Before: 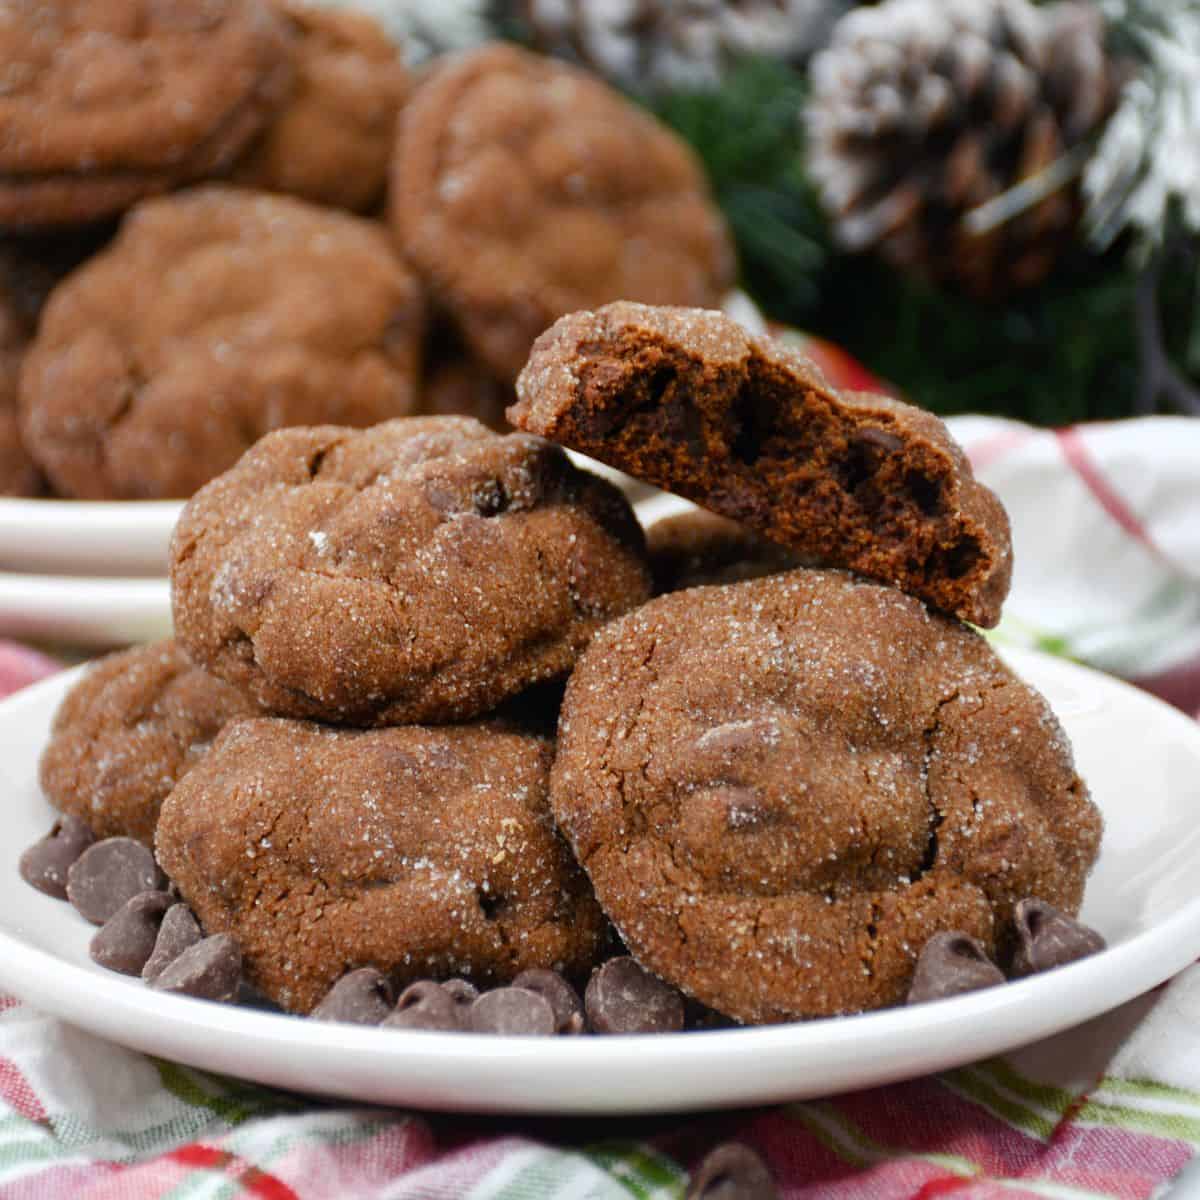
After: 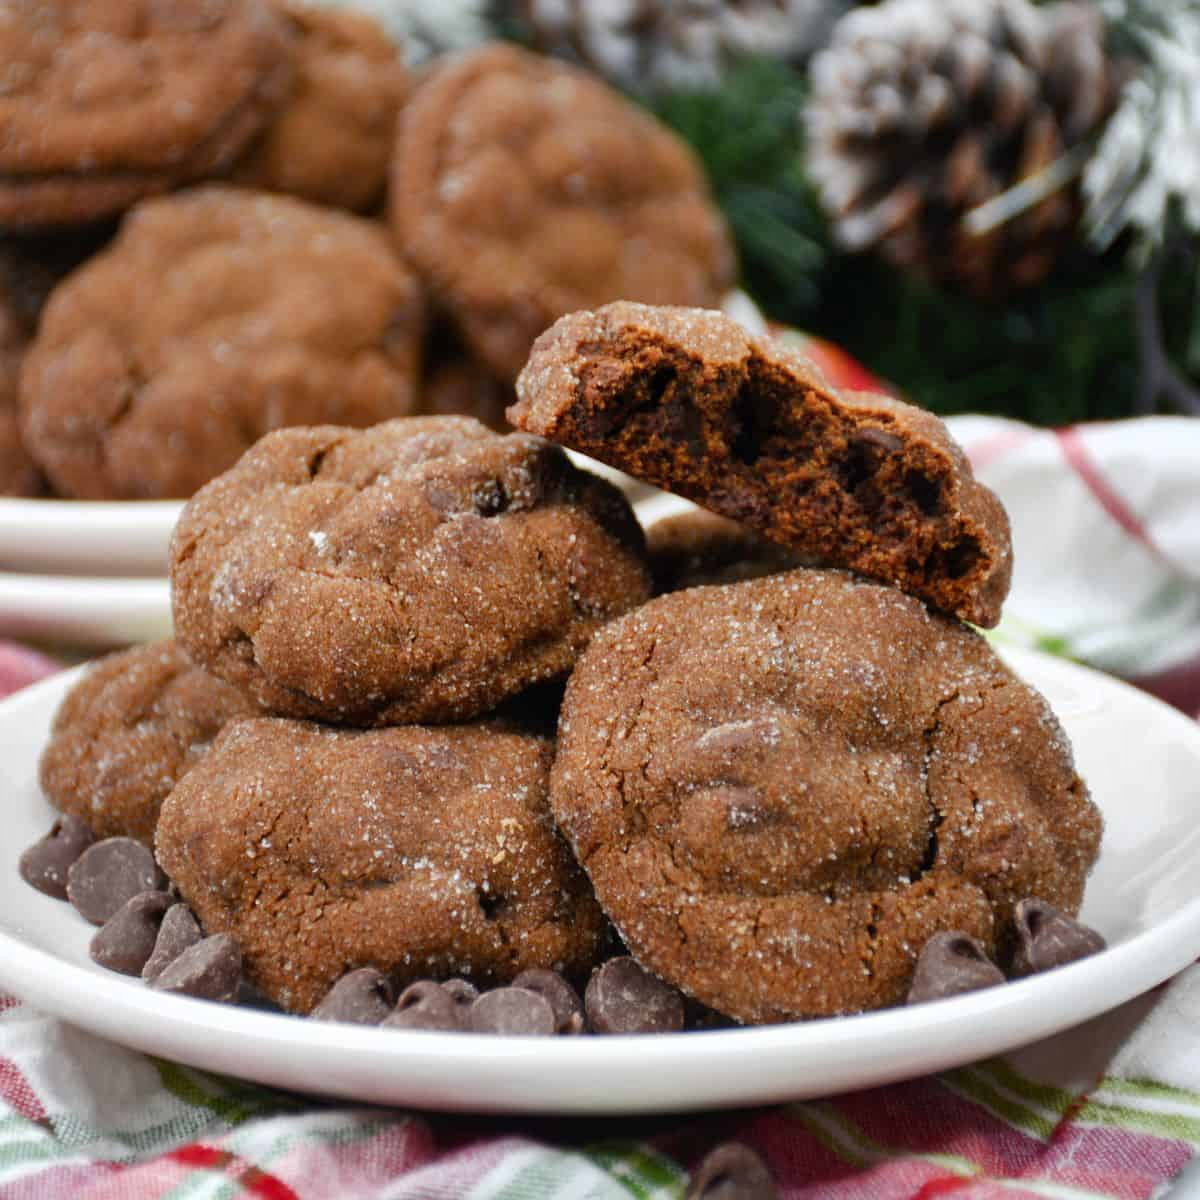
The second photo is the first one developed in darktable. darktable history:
shadows and highlights: shadows 52.86, soften with gaussian
